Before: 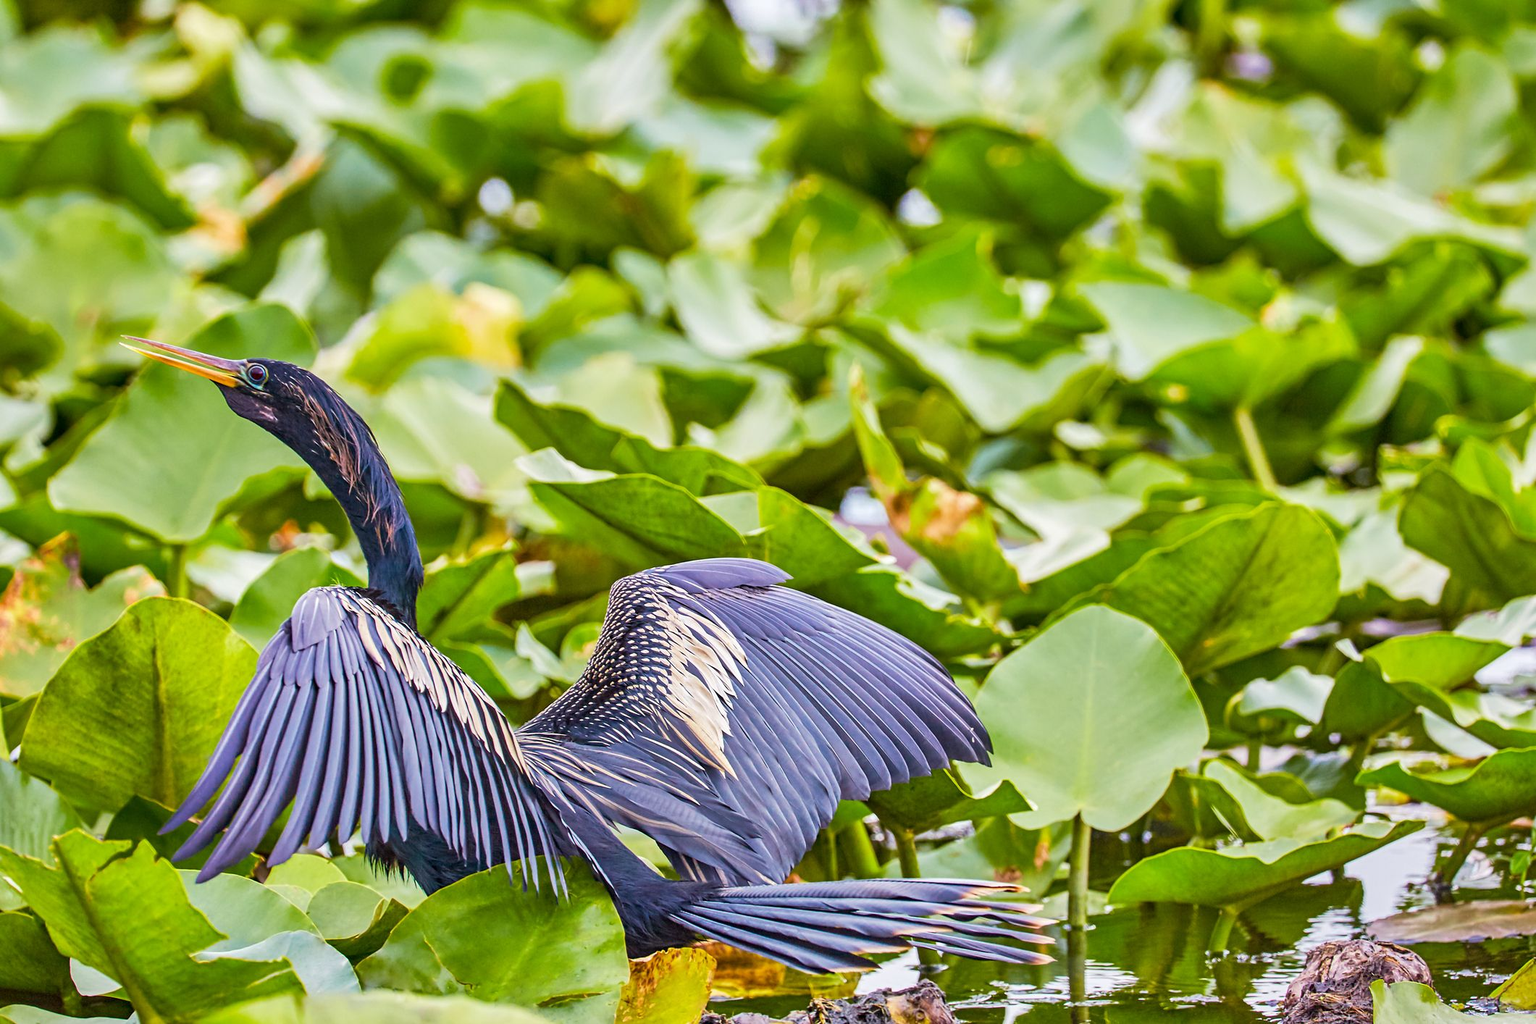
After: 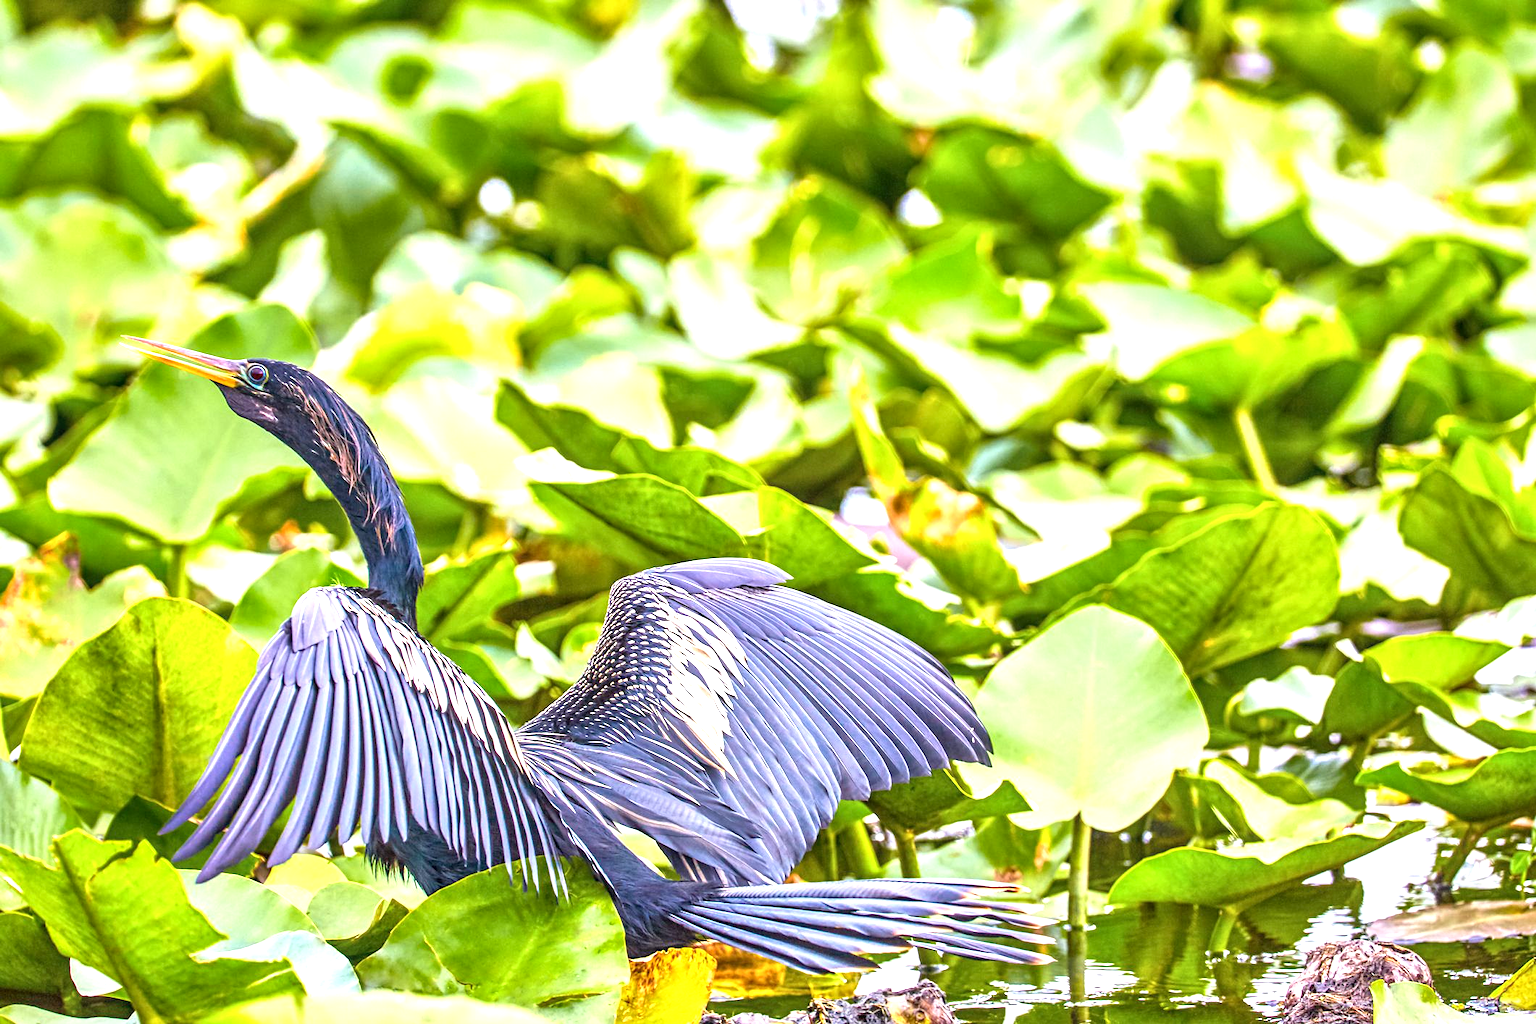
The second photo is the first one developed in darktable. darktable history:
exposure: black level correction 0, exposure 1.001 EV, compensate highlight preservation false
local contrast: on, module defaults
